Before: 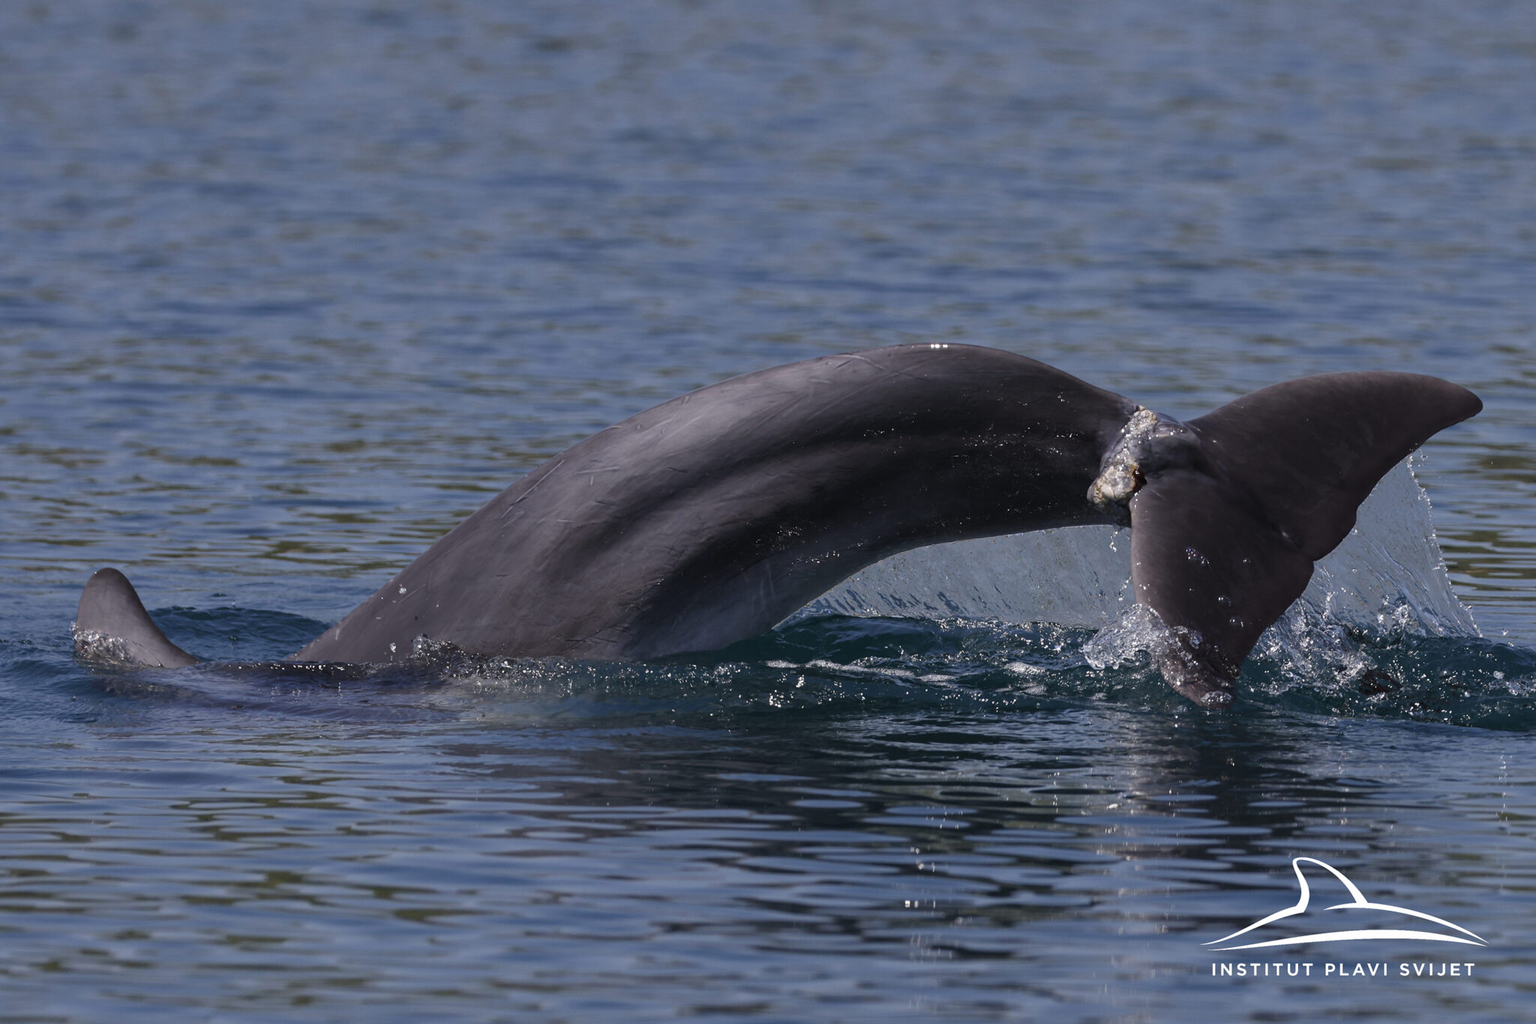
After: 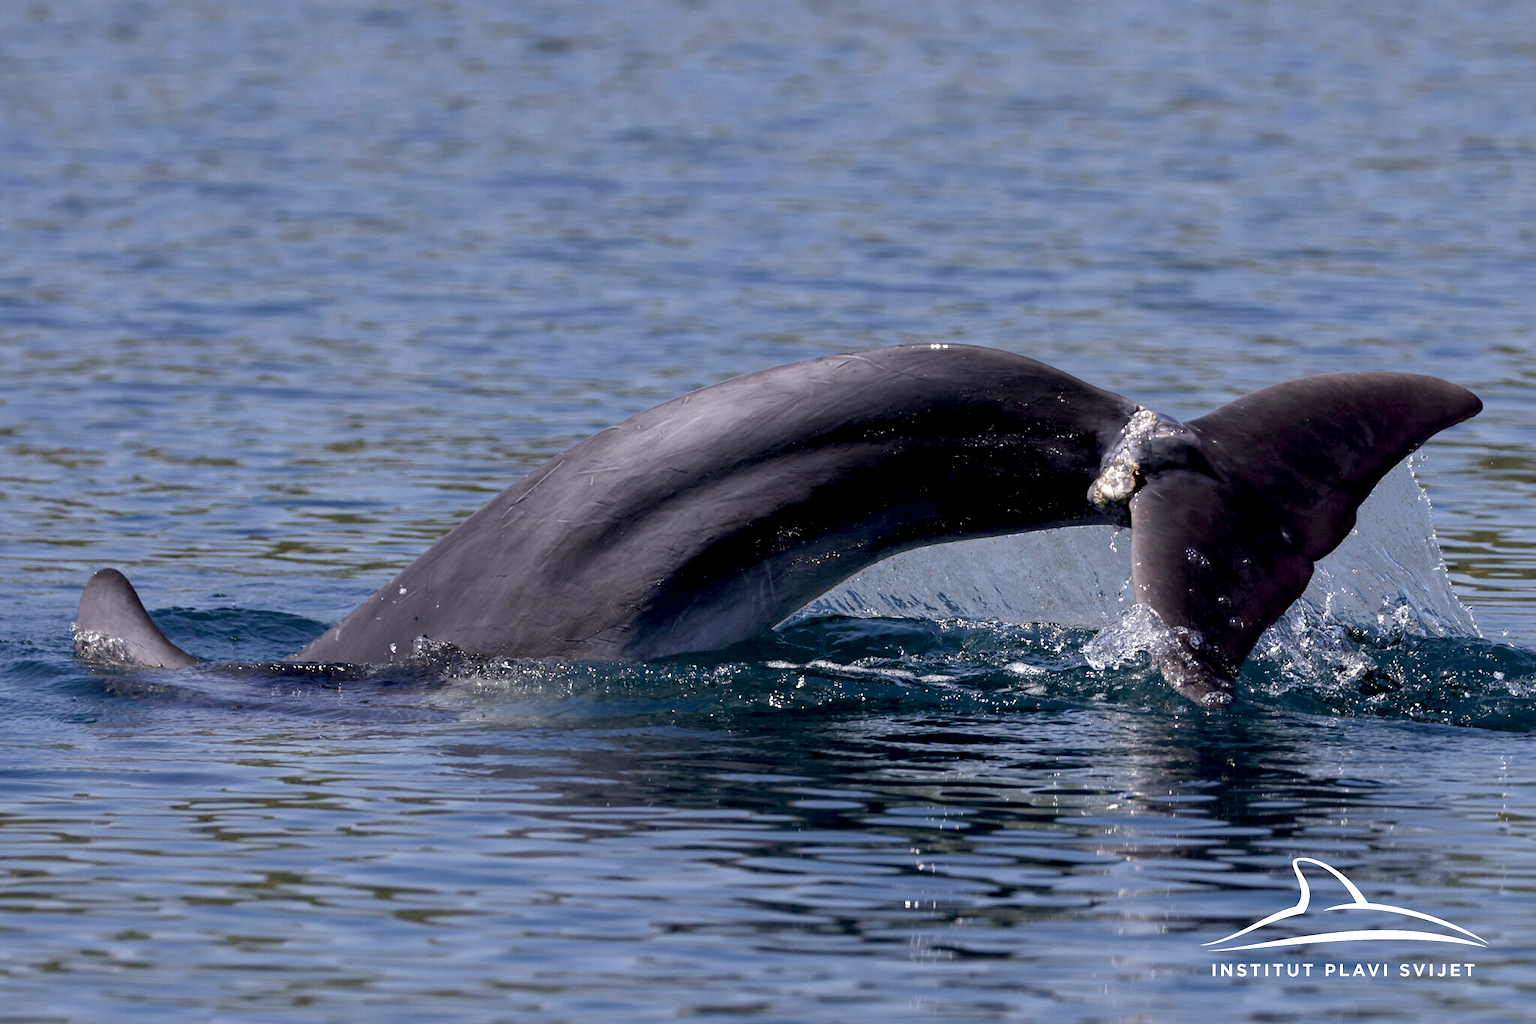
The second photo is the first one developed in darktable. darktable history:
exposure: black level correction 0.012, exposure 0.701 EV
